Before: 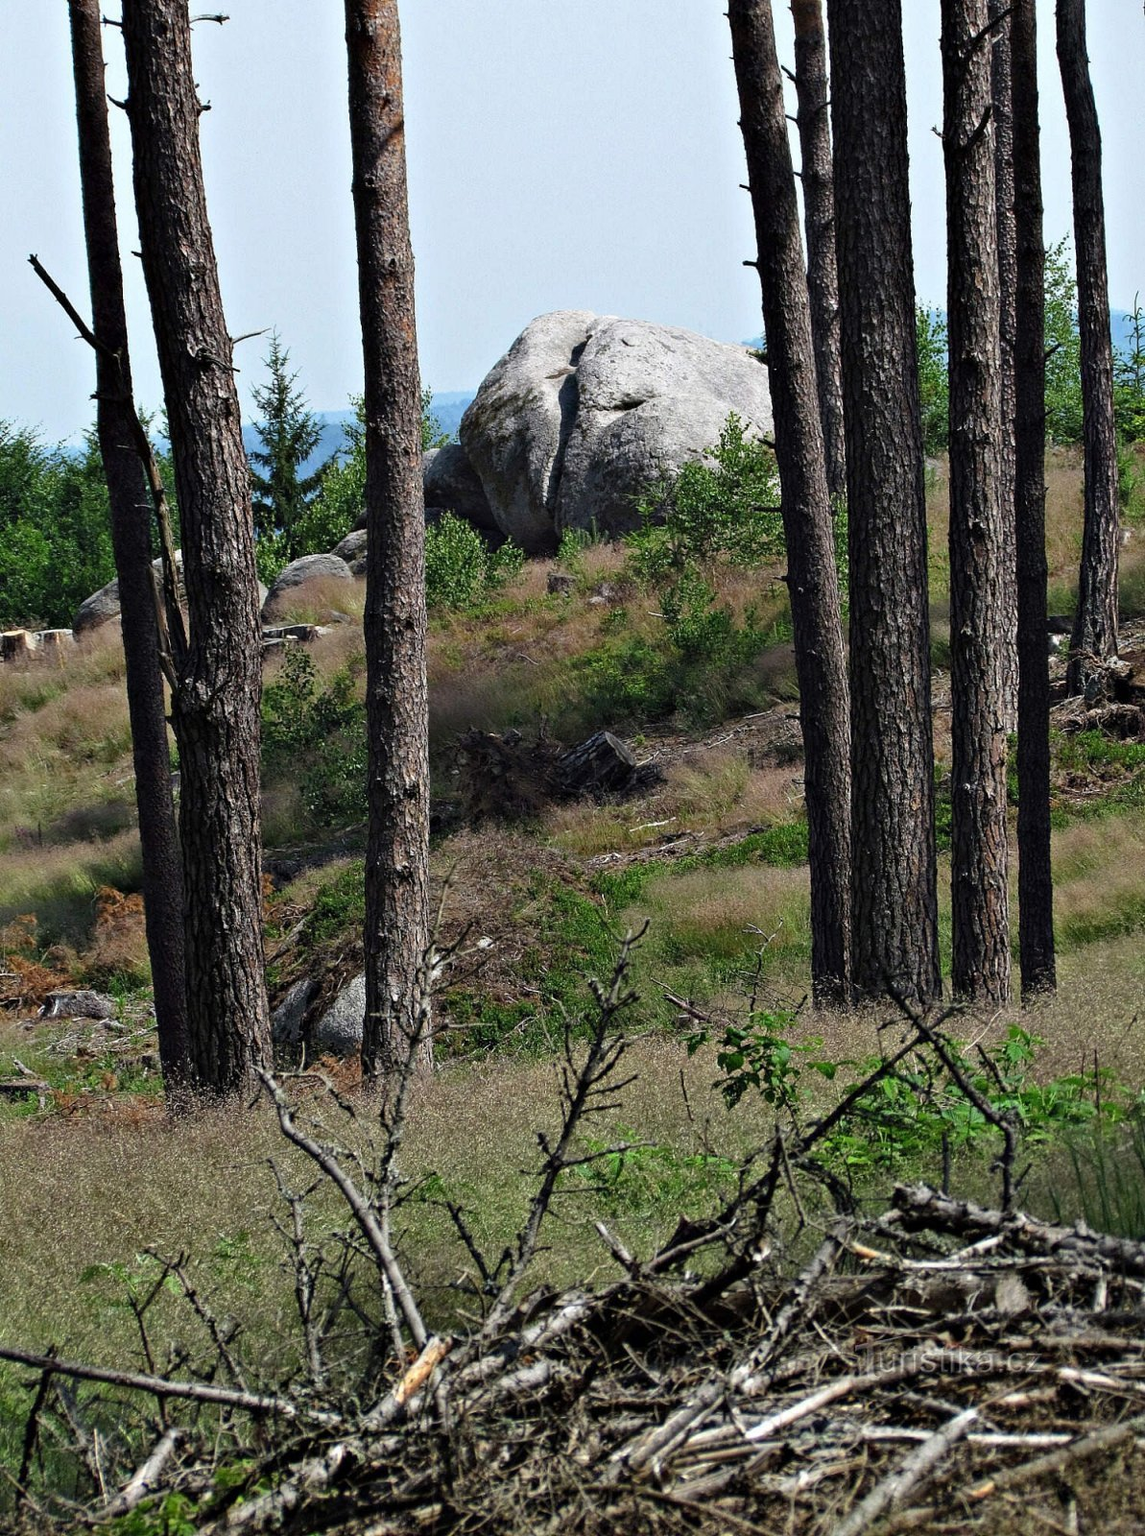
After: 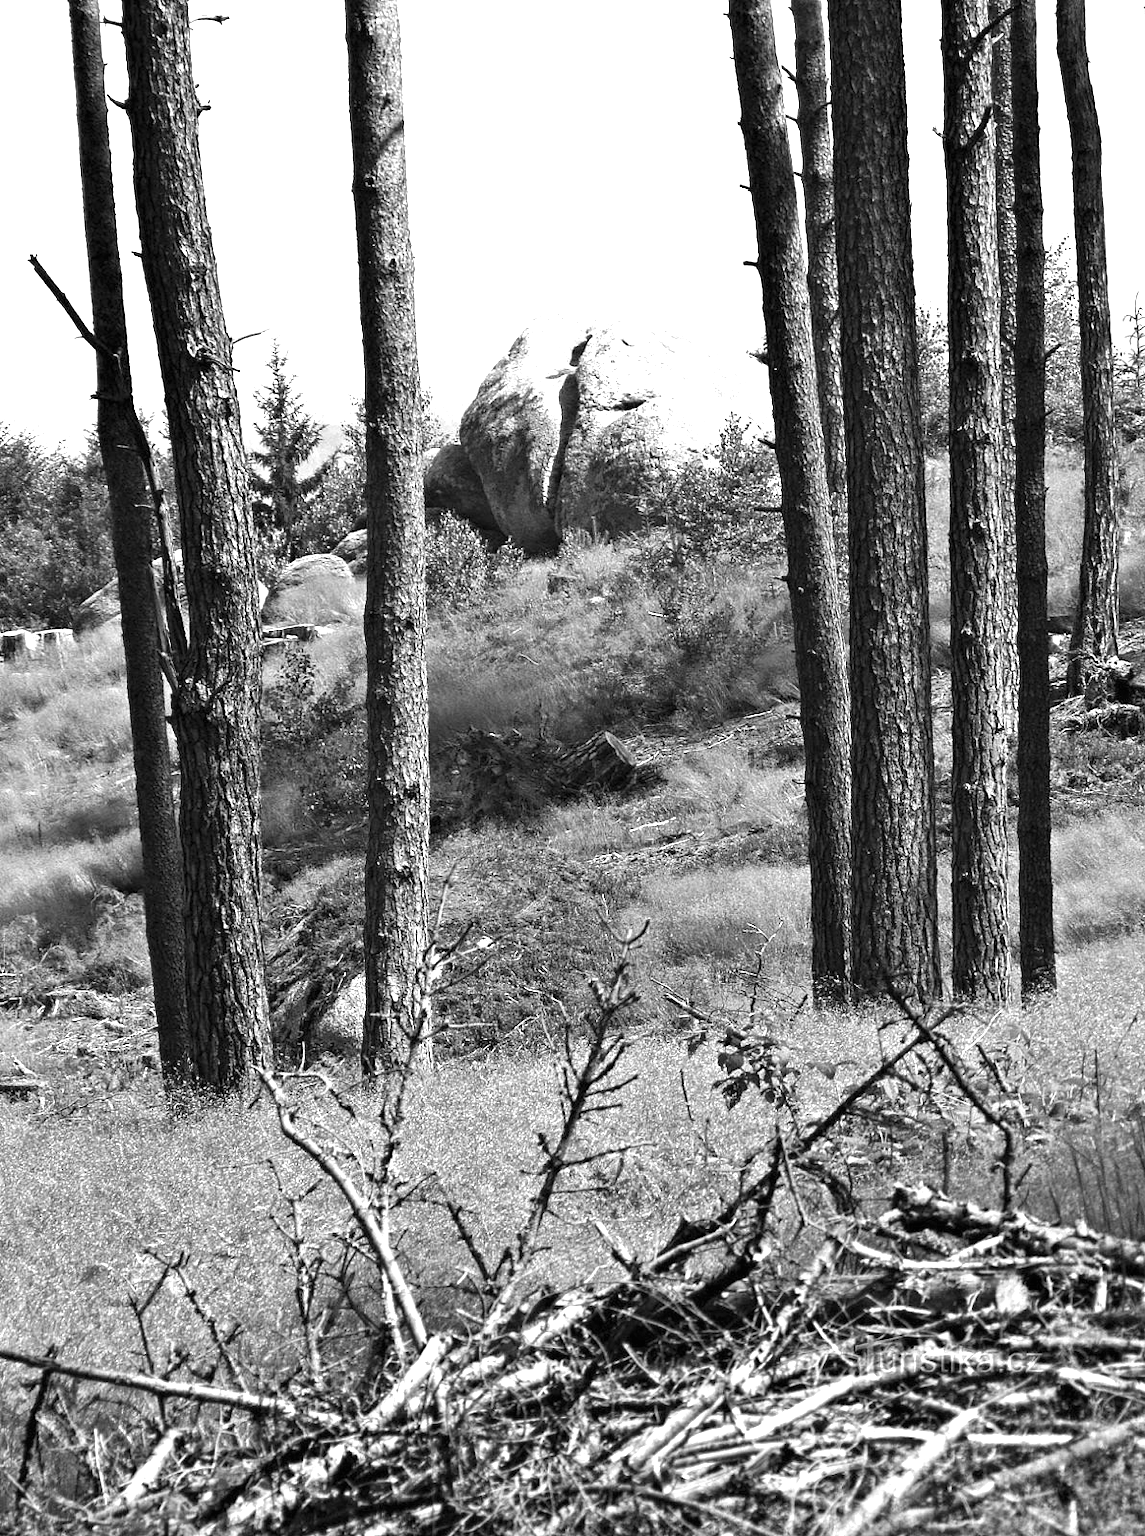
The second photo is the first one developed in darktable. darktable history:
exposure: black level correction 0, exposure 1.388 EV, compensate exposure bias true, compensate highlight preservation false
monochrome: size 3.1
